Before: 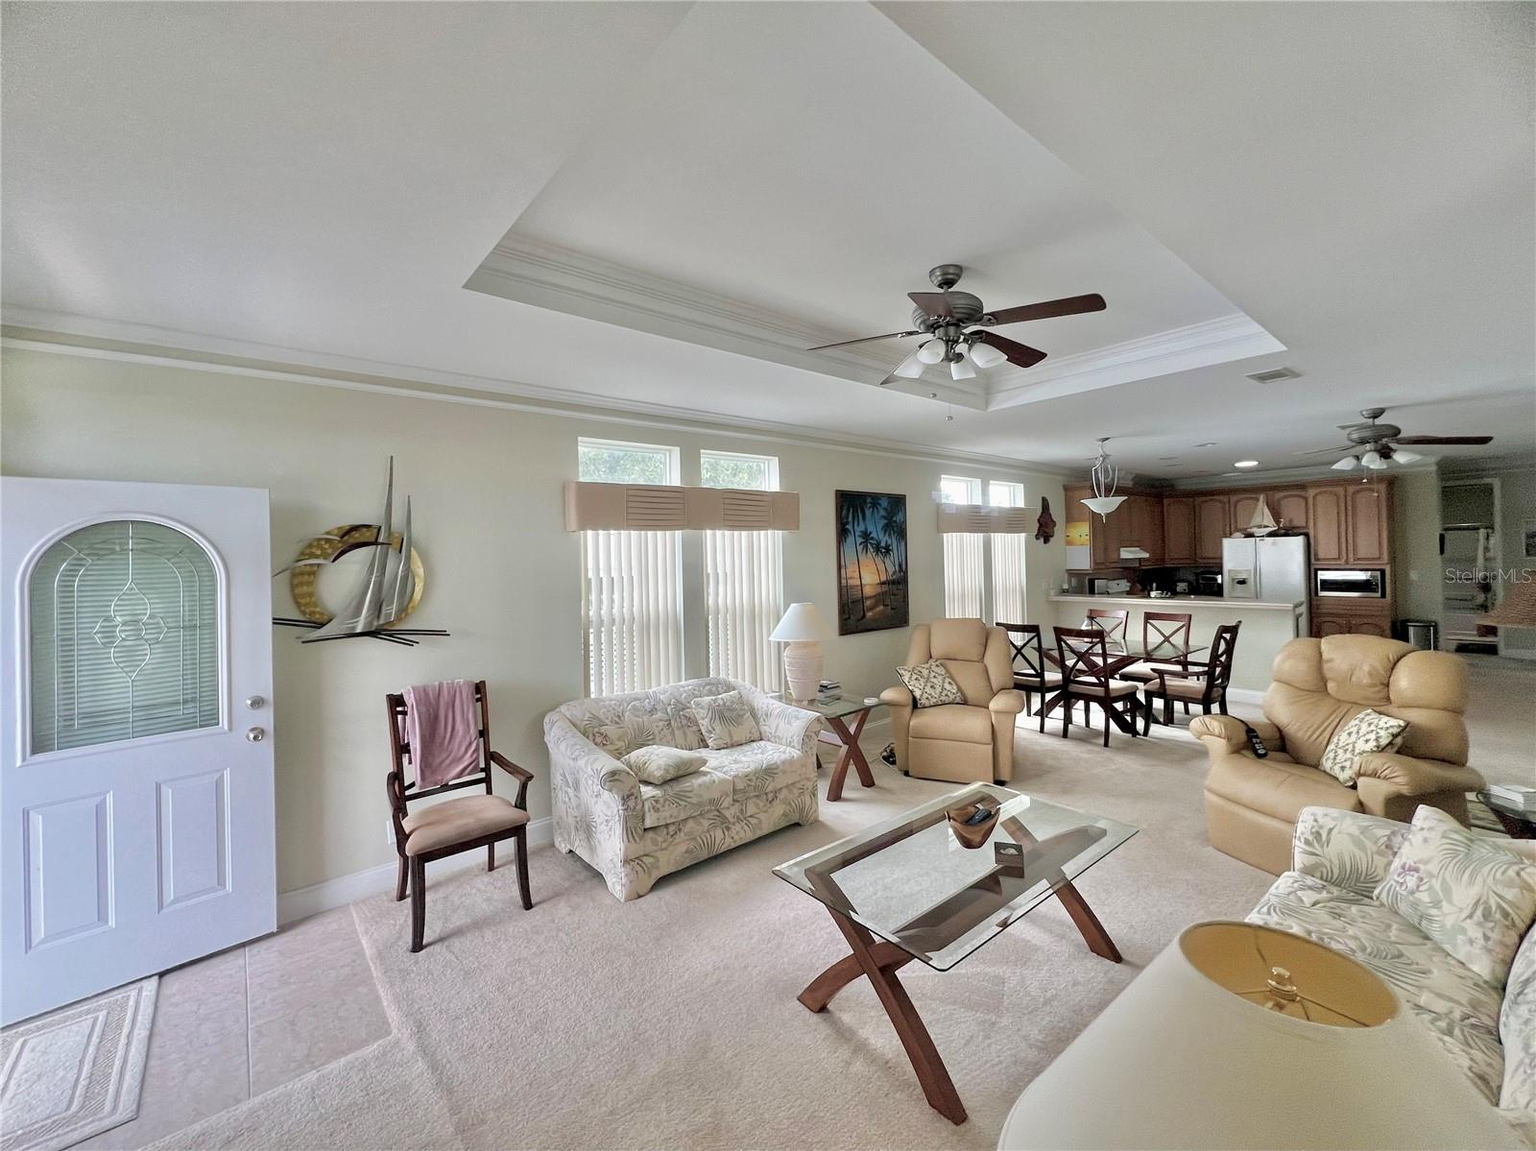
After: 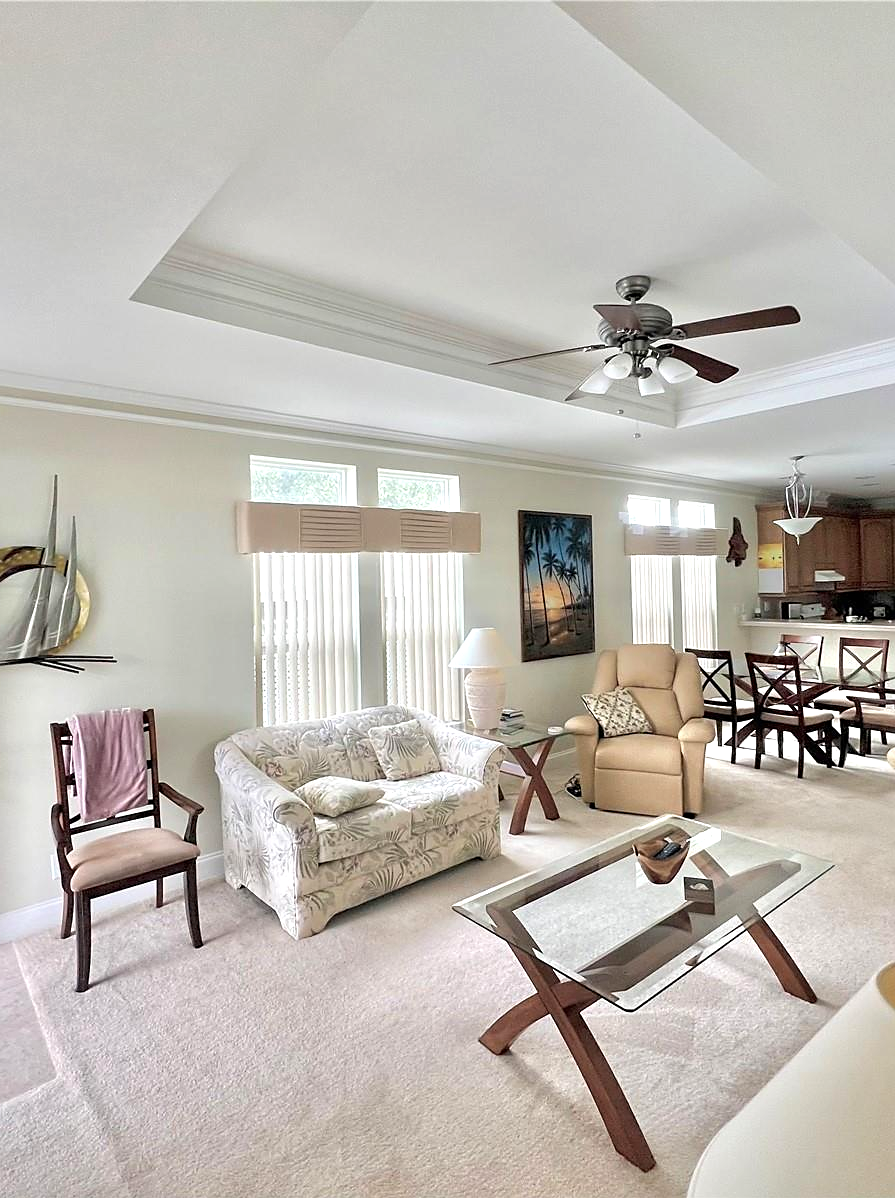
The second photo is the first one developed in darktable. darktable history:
sharpen: radius 1.826, amount 0.397, threshold 1.493
crop: left 22.014%, right 22.045%, bottom 0.003%
exposure: black level correction 0, exposure 0.5 EV, compensate highlight preservation false
